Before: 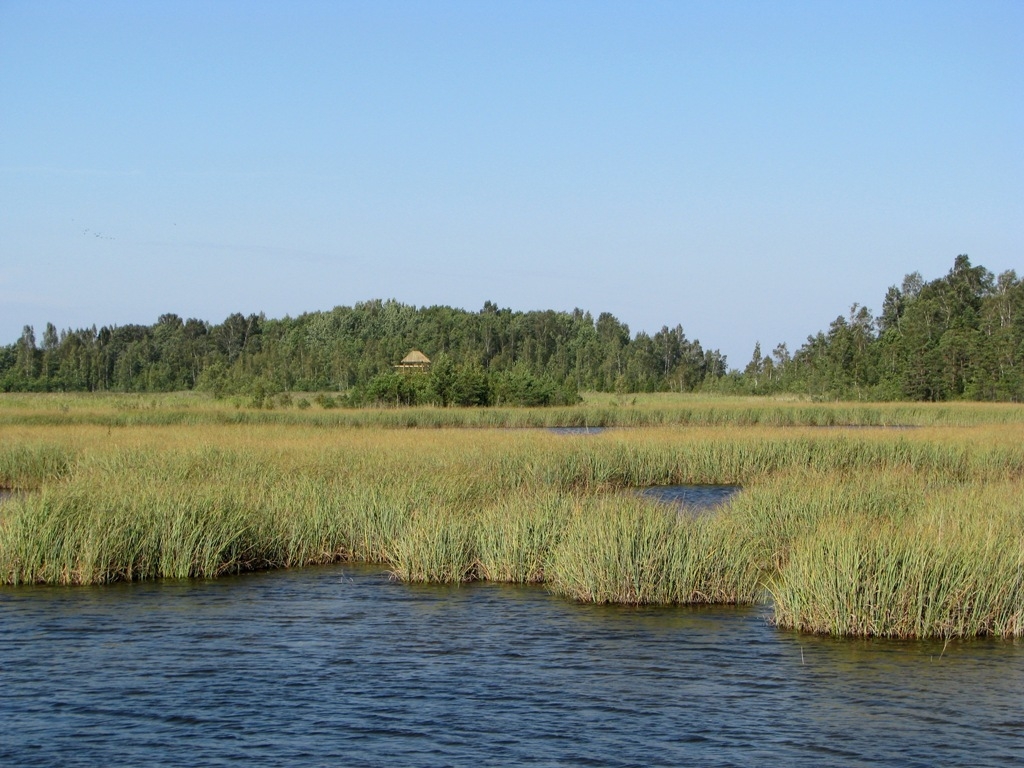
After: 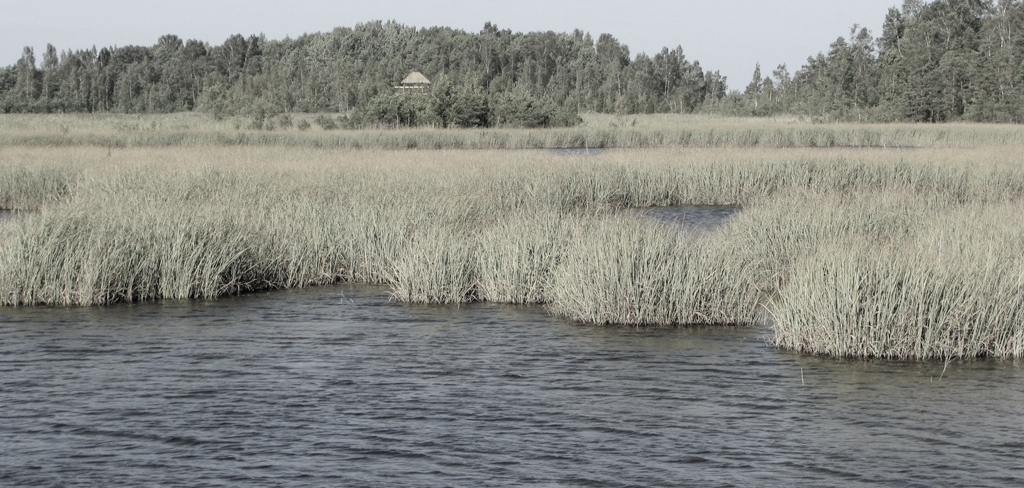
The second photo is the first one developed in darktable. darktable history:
contrast brightness saturation: contrast 0.07, brightness 0.18, saturation 0.4
crop and rotate: top 36.435%
color correction: saturation 0.2
